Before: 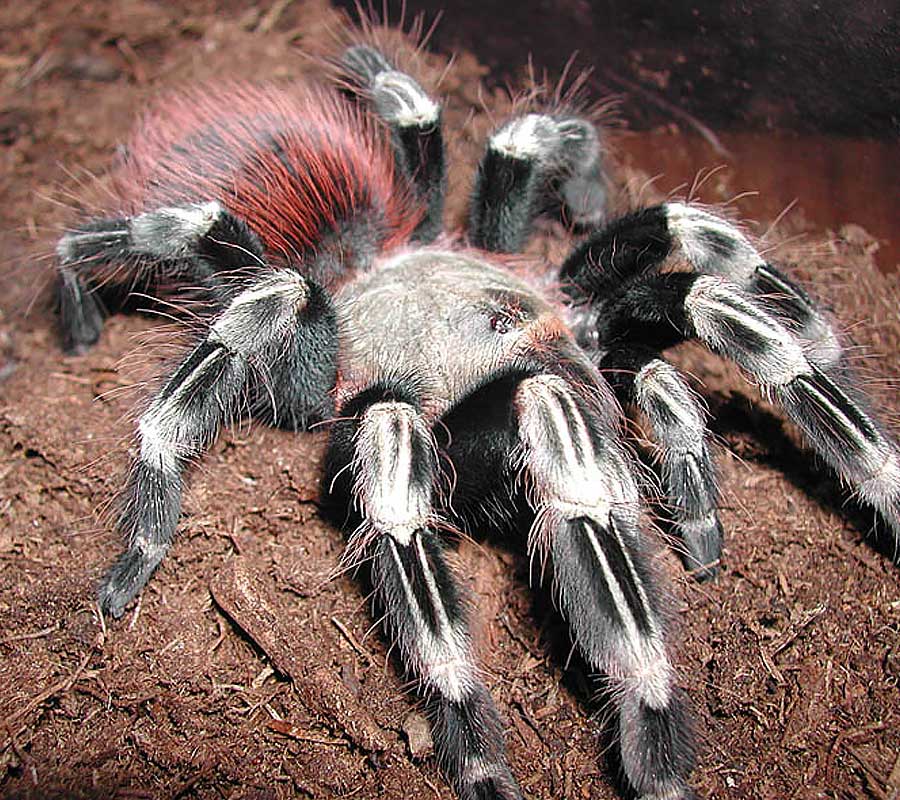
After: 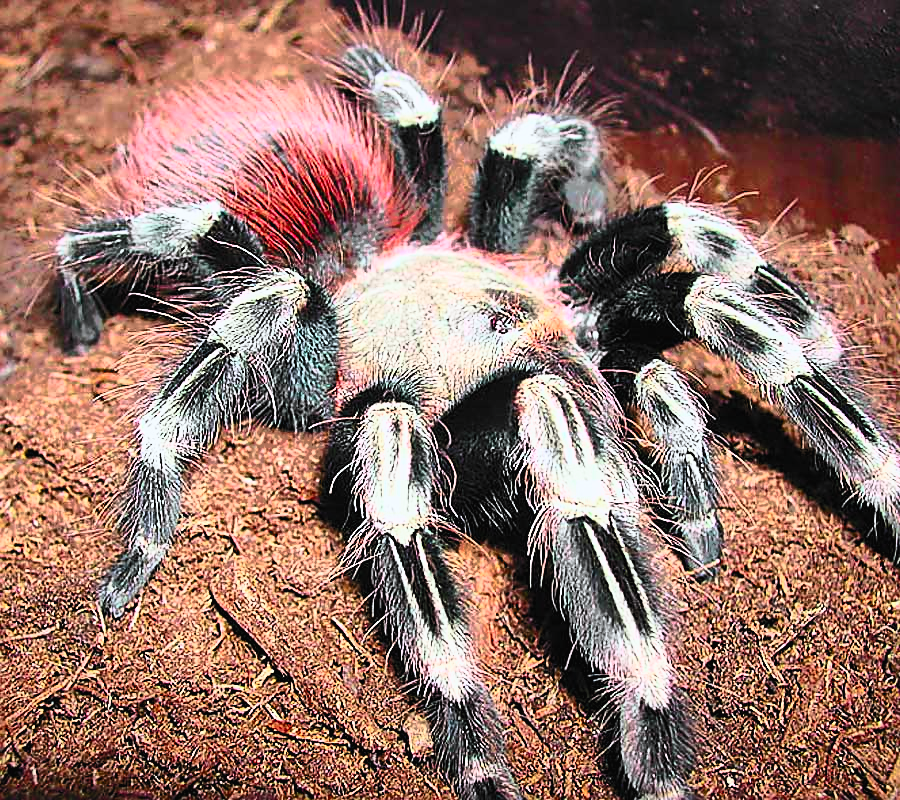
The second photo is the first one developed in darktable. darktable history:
shadows and highlights: shadows 25, highlights -70
filmic rgb: hardness 4.17
sharpen: on, module defaults
white balance: red 0.986, blue 1.01
contrast brightness saturation: contrast 0.83, brightness 0.59, saturation 0.59
